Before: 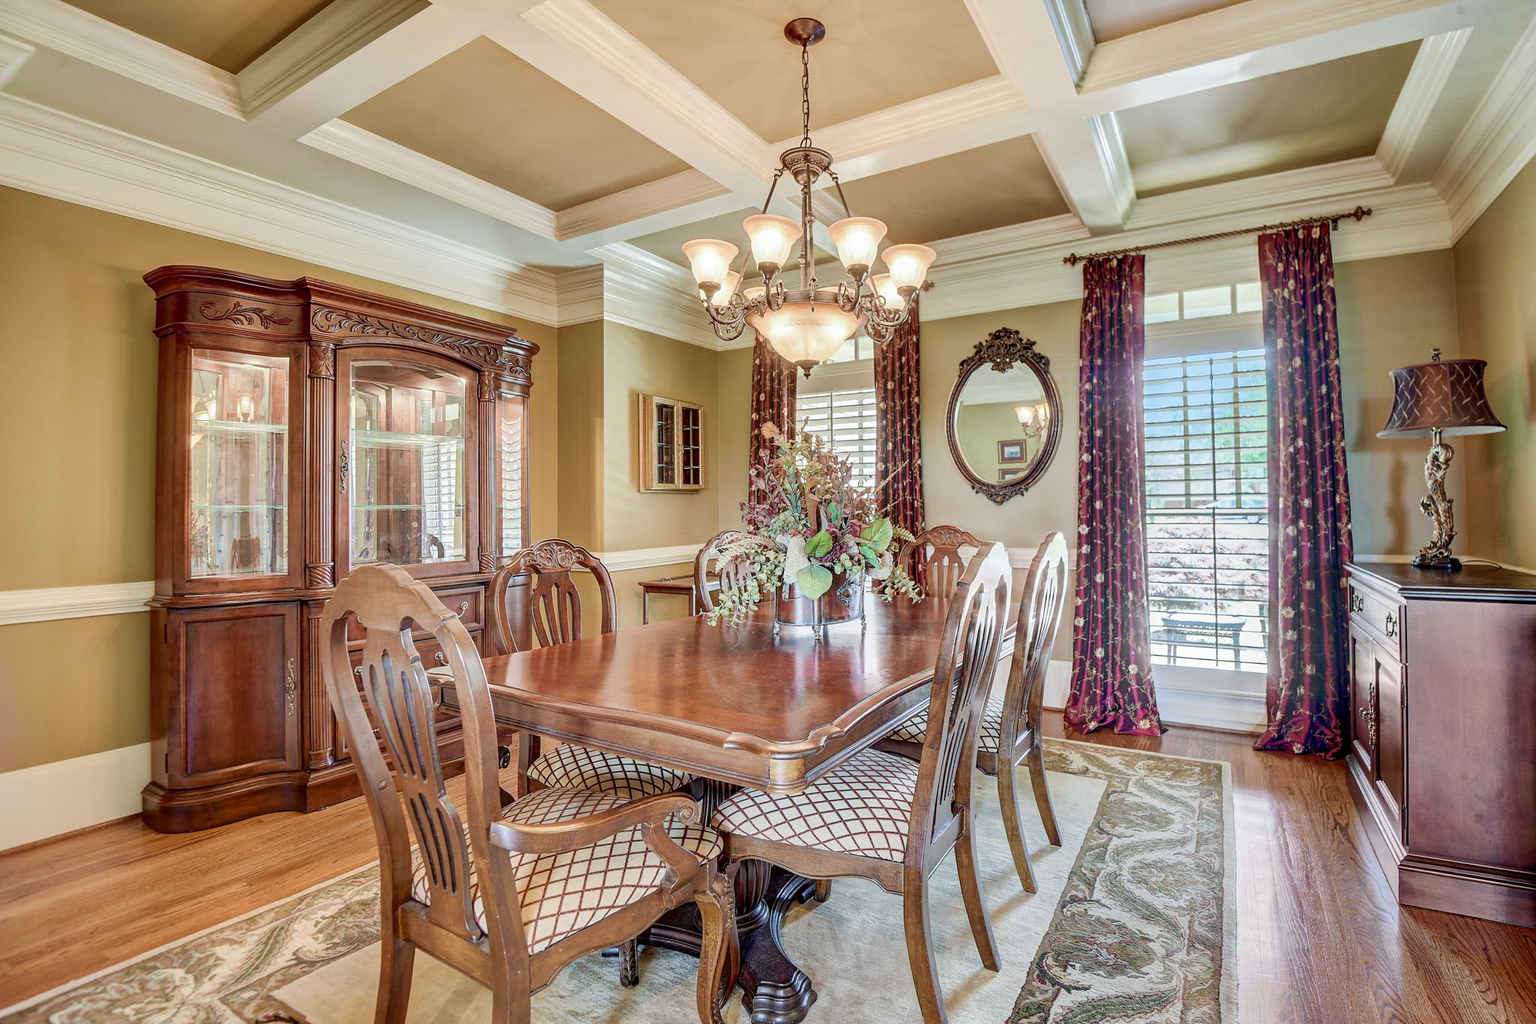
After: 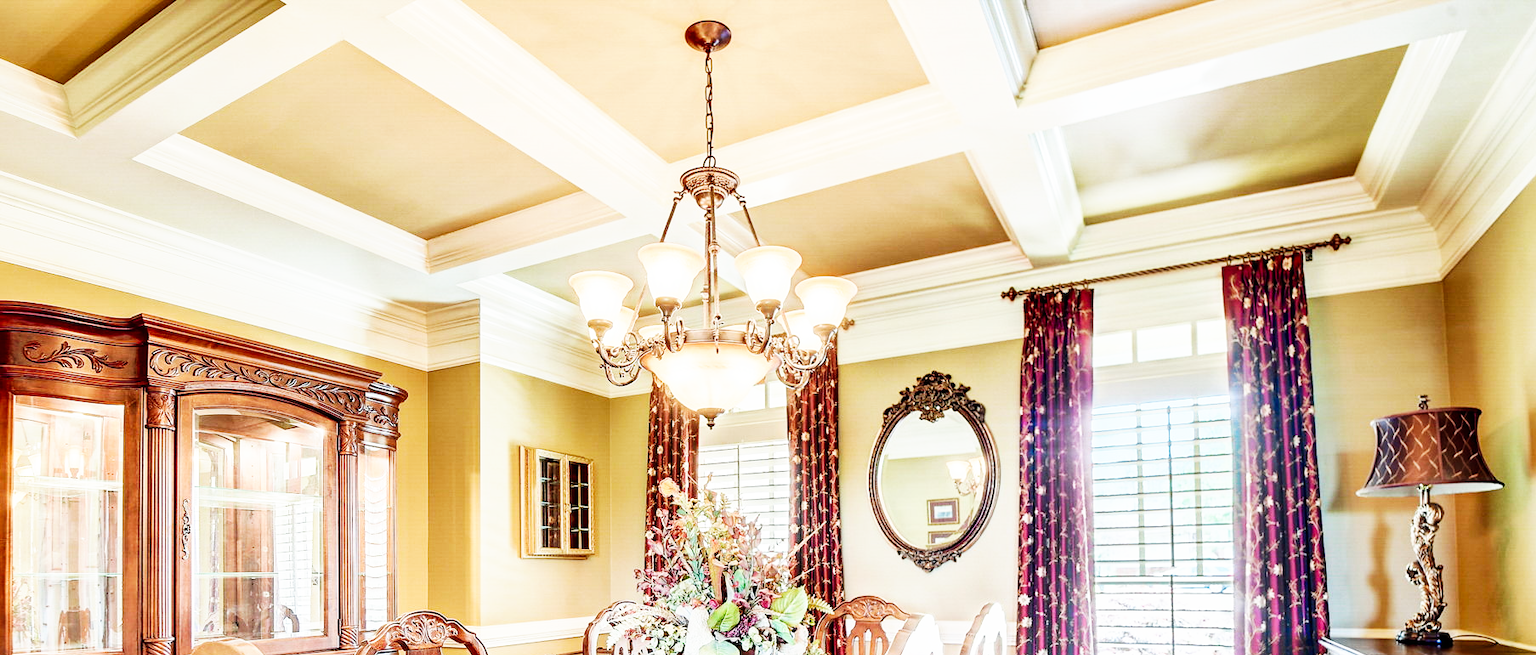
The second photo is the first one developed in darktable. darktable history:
crop and rotate: left 11.764%, bottom 43.467%
base curve: curves: ch0 [(0, 0) (0.007, 0.004) (0.027, 0.03) (0.046, 0.07) (0.207, 0.54) (0.442, 0.872) (0.673, 0.972) (1, 1)], preserve colors none
